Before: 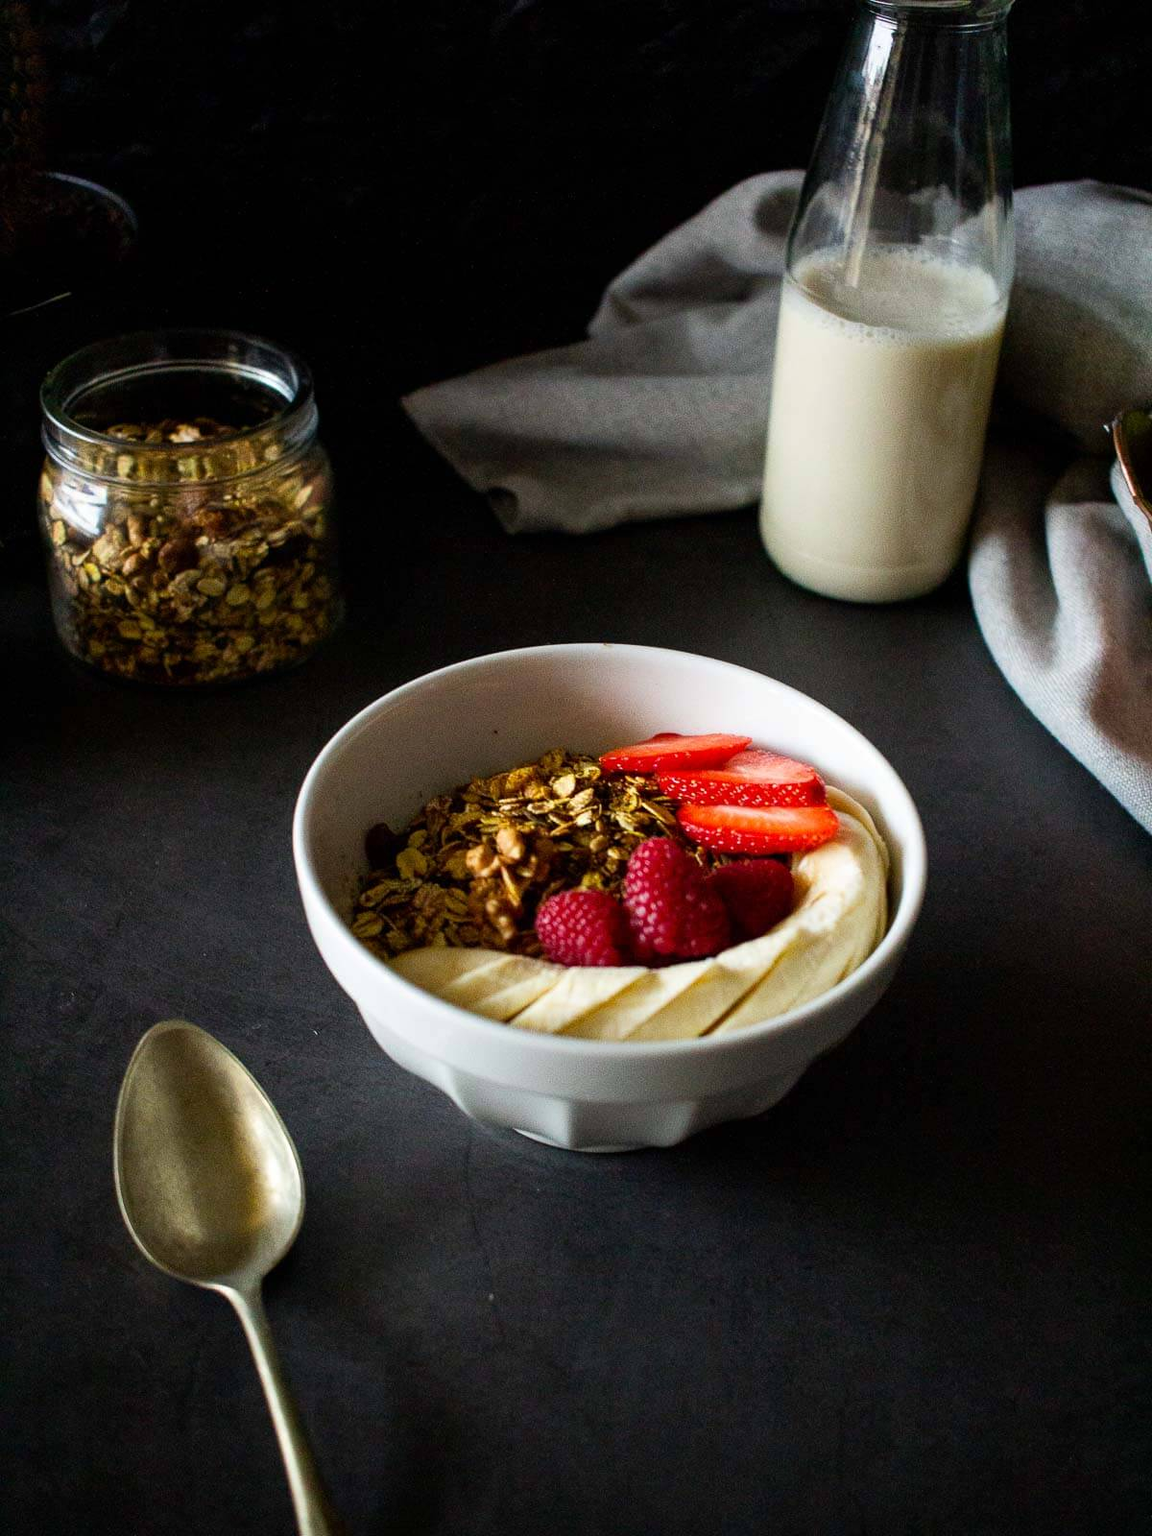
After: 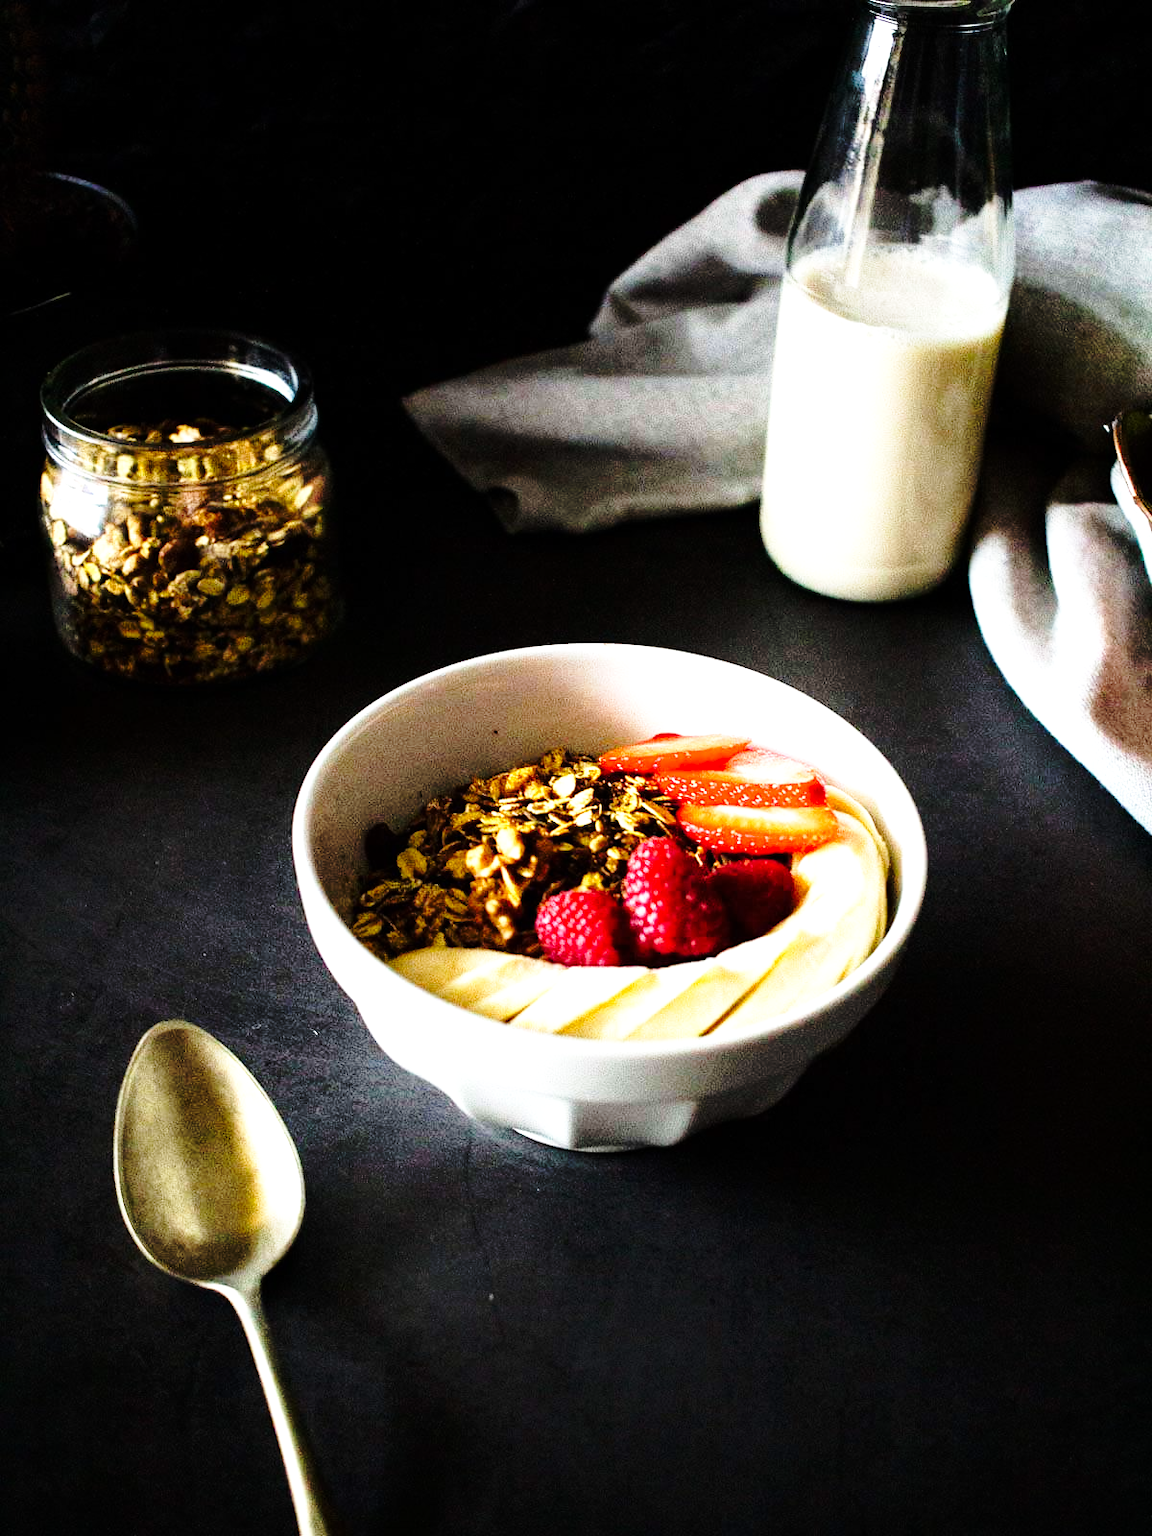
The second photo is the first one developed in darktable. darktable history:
base curve: curves: ch0 [(0, 0) (0.036, 0.037) (0.121, 0.228) (0.46, 0.76) (0.859, 0.983) (1, 1)], preserve colors none
tone equalizer: -8 EV -1.12 EV, -7 EV -1.05 EV, -6 EV -0.879 EV, -5 EV -0.563 EV, -3 EV 0.56 EV, -2 EV 0.87 EV, -1 EV 1 EV, +0 EV 1.08 EV
exposure: exposure 0.024 EV, compensate highlight preservation false
